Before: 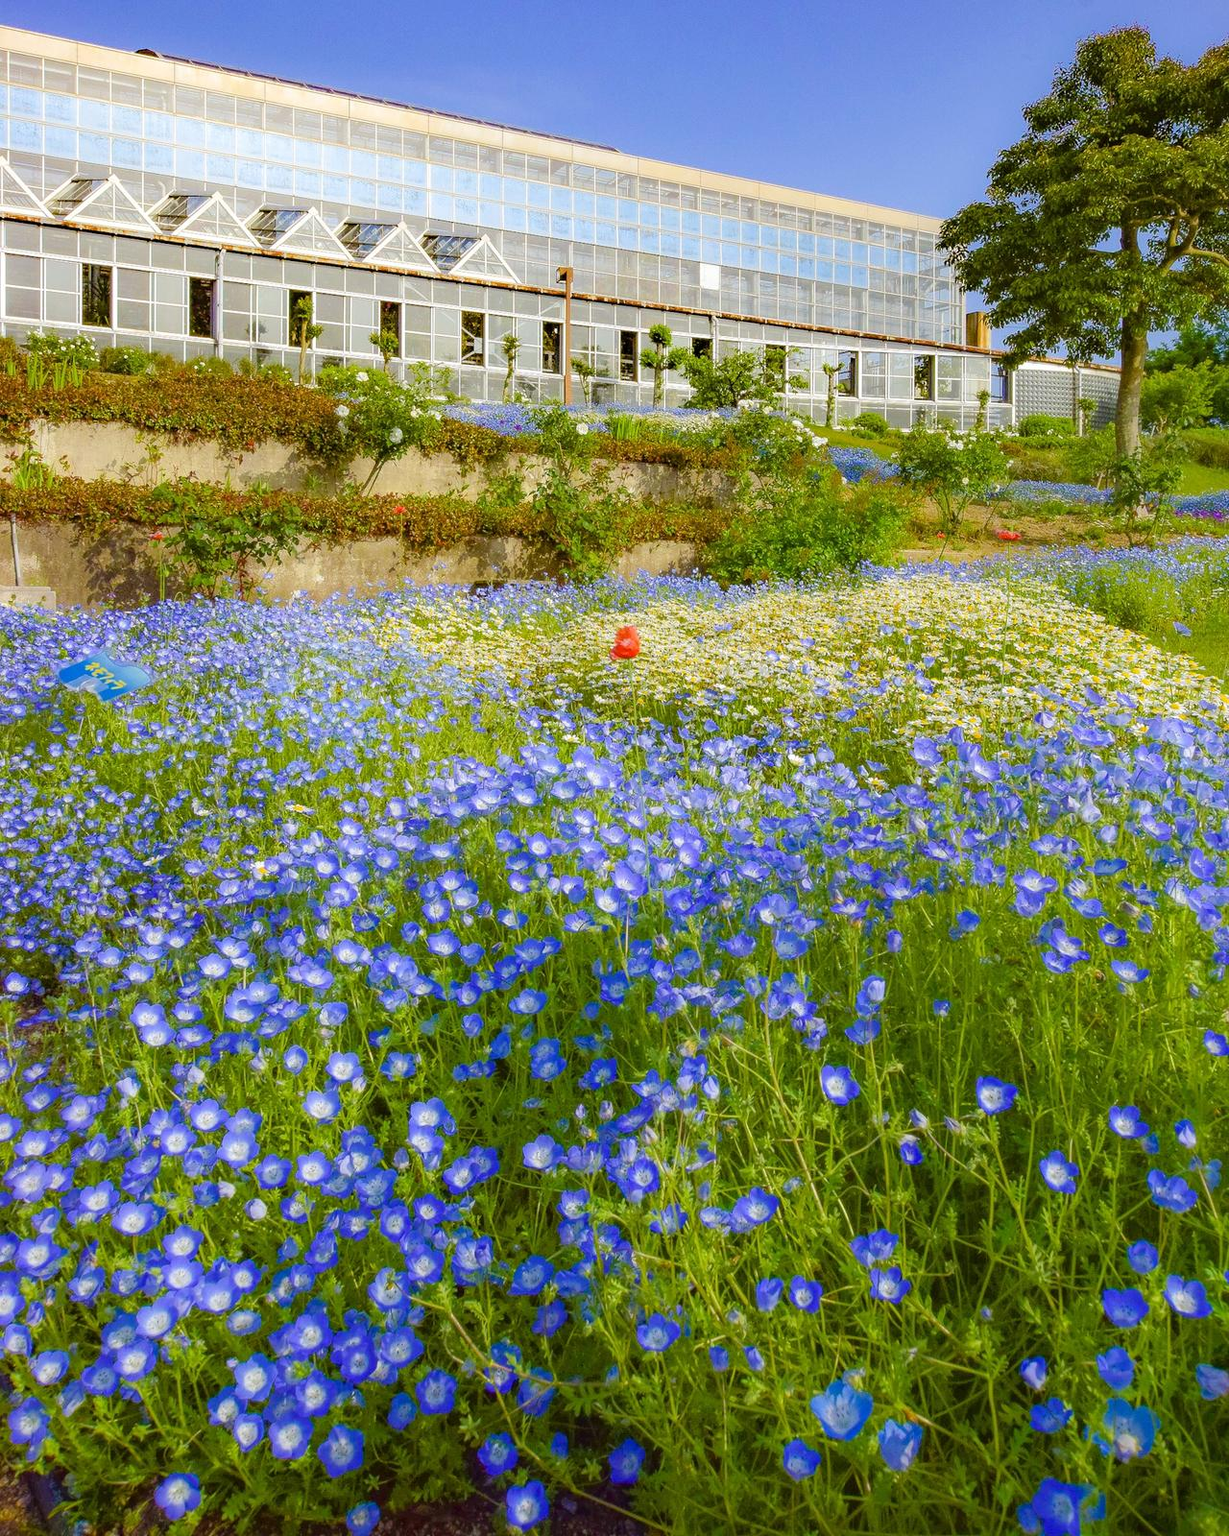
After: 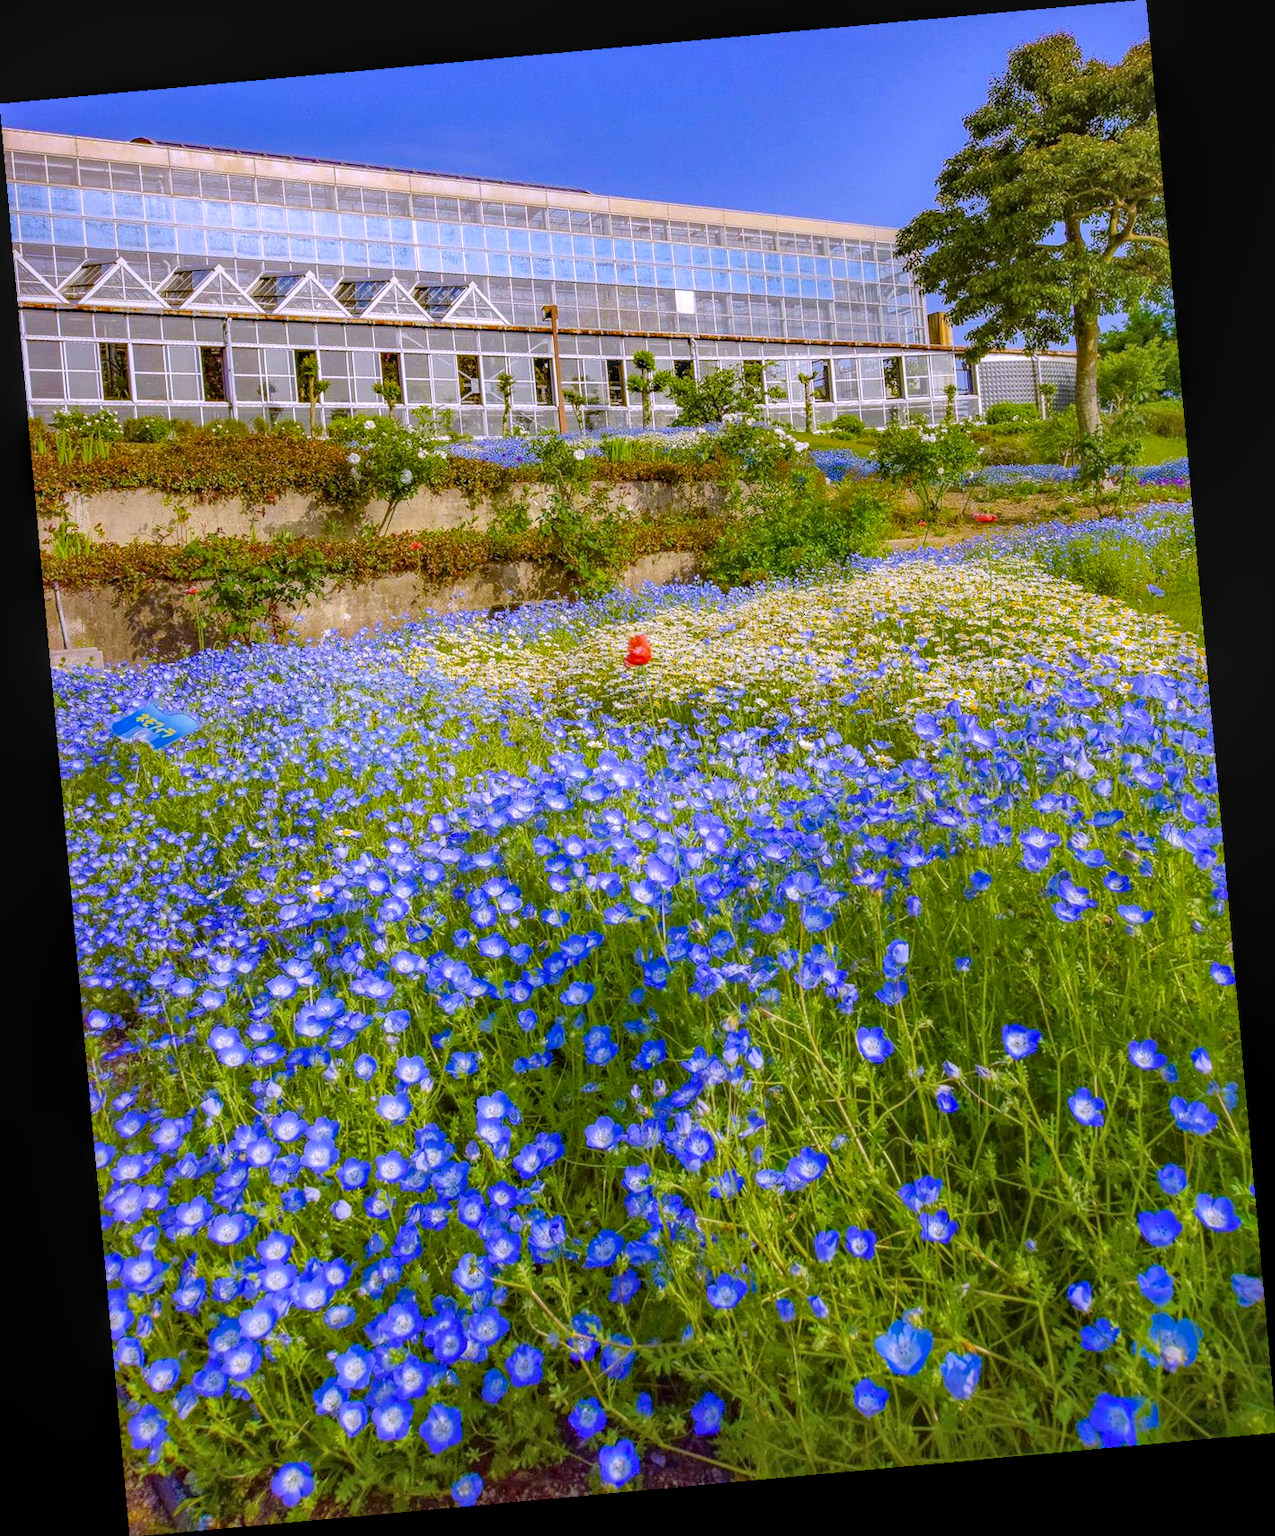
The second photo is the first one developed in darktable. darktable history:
white balance: red 1.042, blue 1.17
rotate and perspective: rotation -5.2°, automatic cropping off
shadows and highlights: on, module defaults
local contrast: highlights 0%, shadows 0%, detail 133%
haze removal: compatibility mode true, adaptive false
